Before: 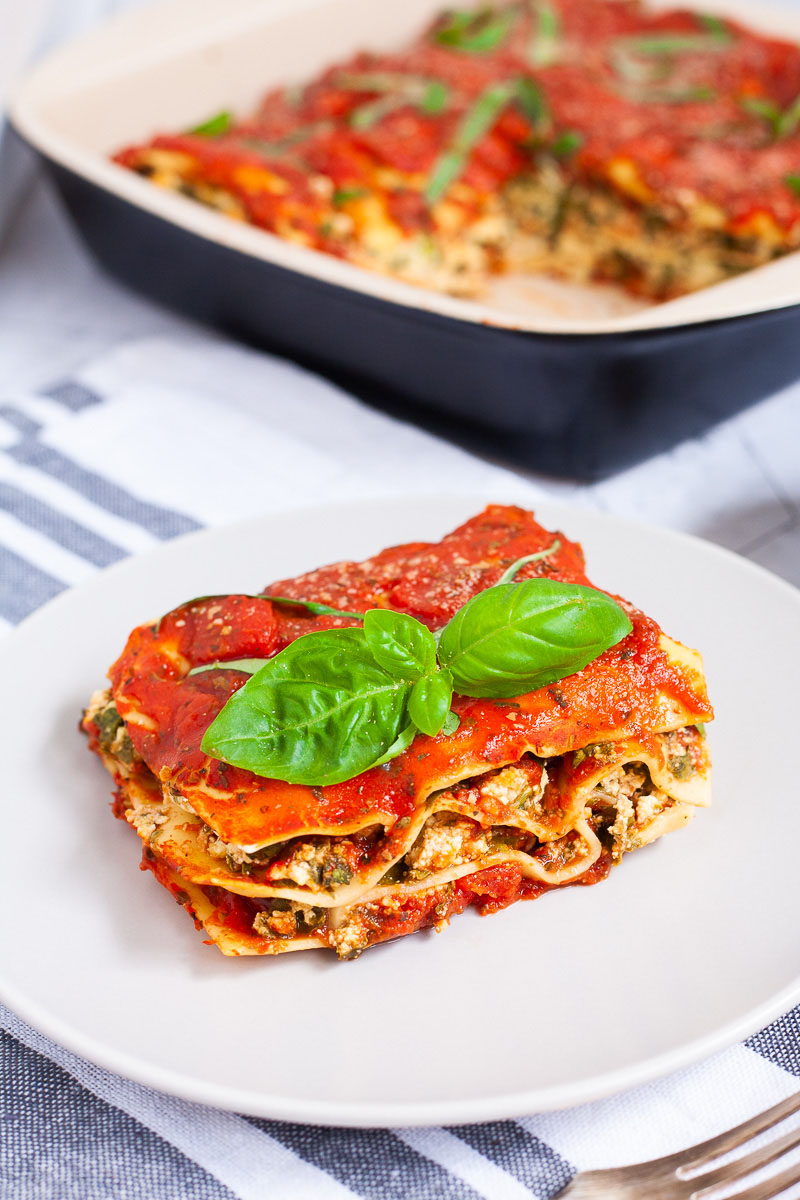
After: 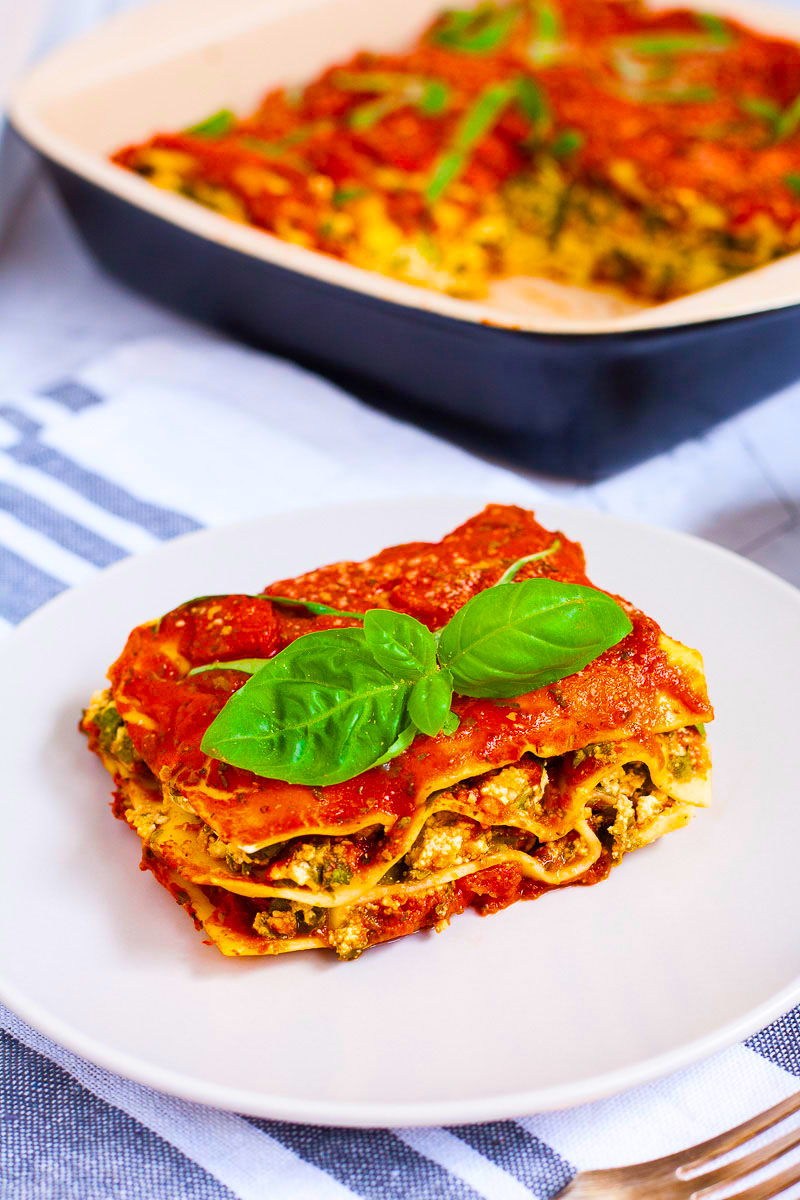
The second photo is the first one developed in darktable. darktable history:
color balance rgb: perceptual saturation grading › global saturation 99.659%, global vibrance 11.111%
